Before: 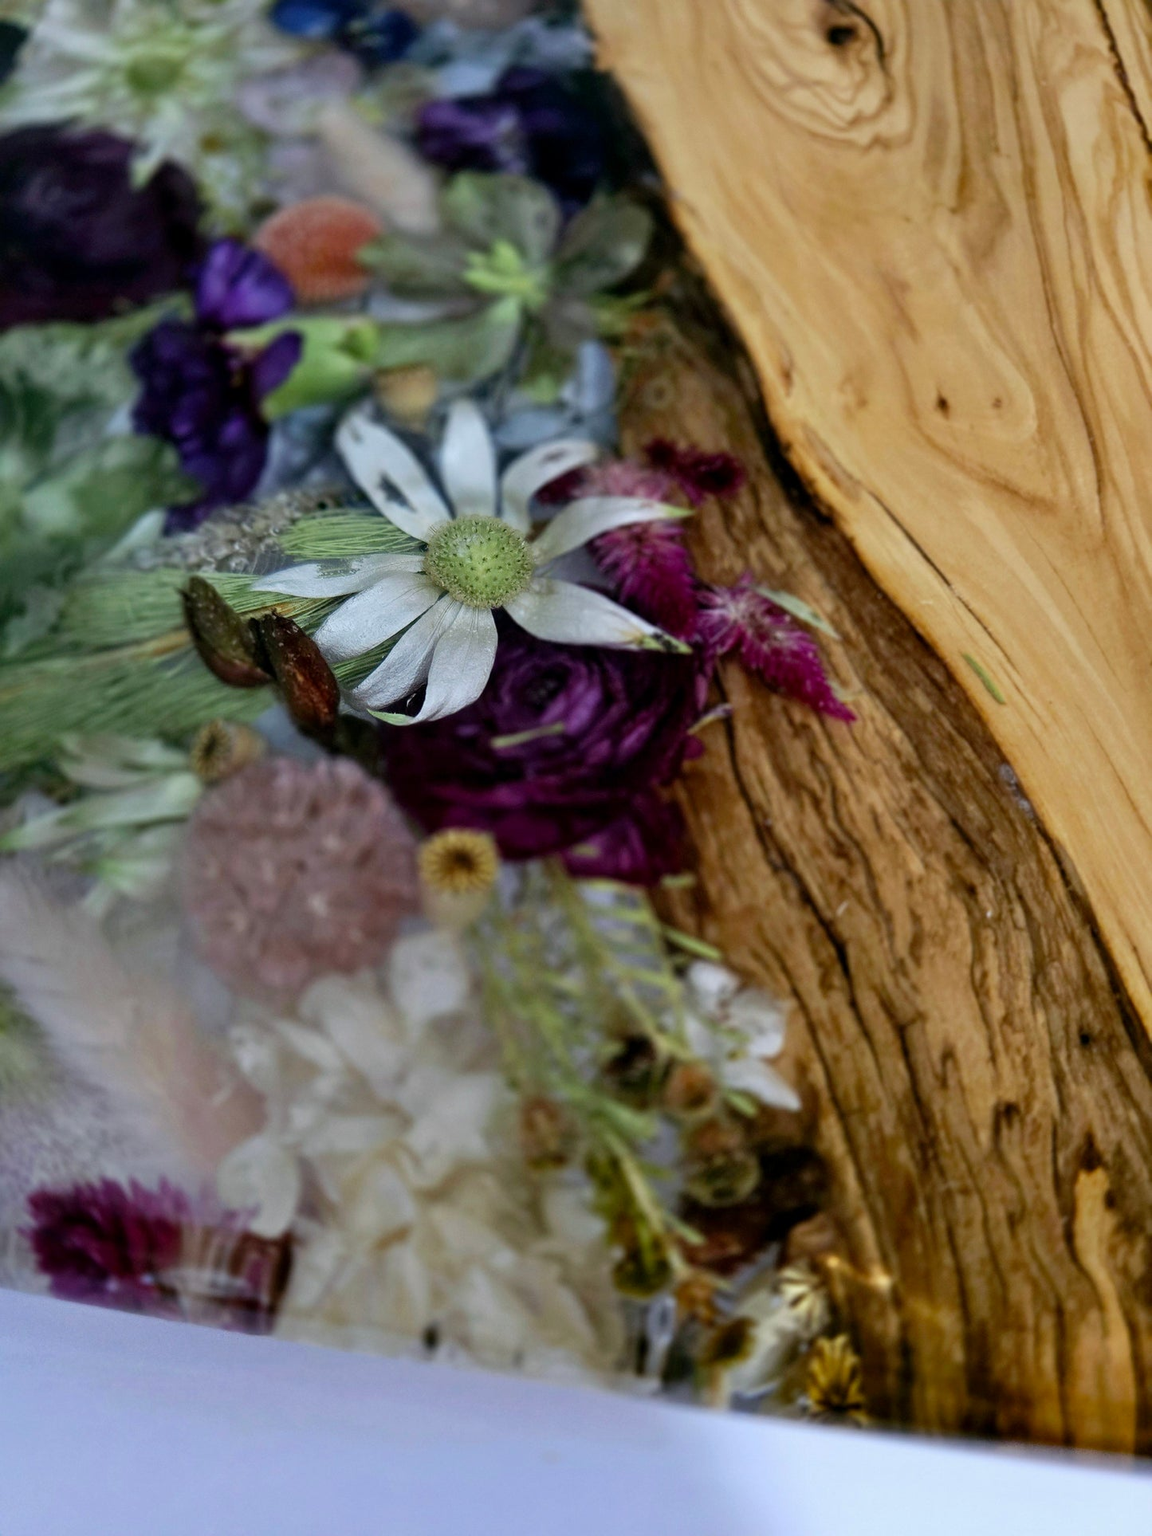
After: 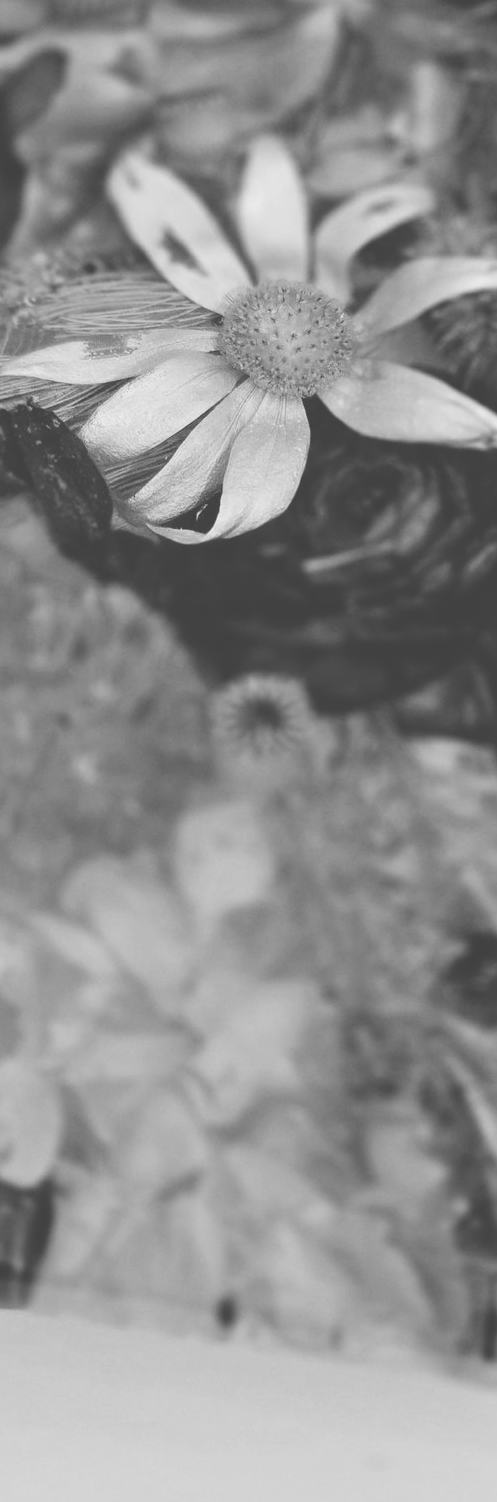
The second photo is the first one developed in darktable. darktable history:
color calibration: output gray [0.21, 0.42, 0.37, 0], illuminant Planckian (black body), x 0.351, y 0.353, temperature 4828.29 K
exposure: black level correction -0.028, compensate highlight preservation false
crop and rotate: left 21.733%, top 19.019%, right 43.855%, bottom 2.985%
contrast brightness saturation: contrast 0.136, brightness 0.227
